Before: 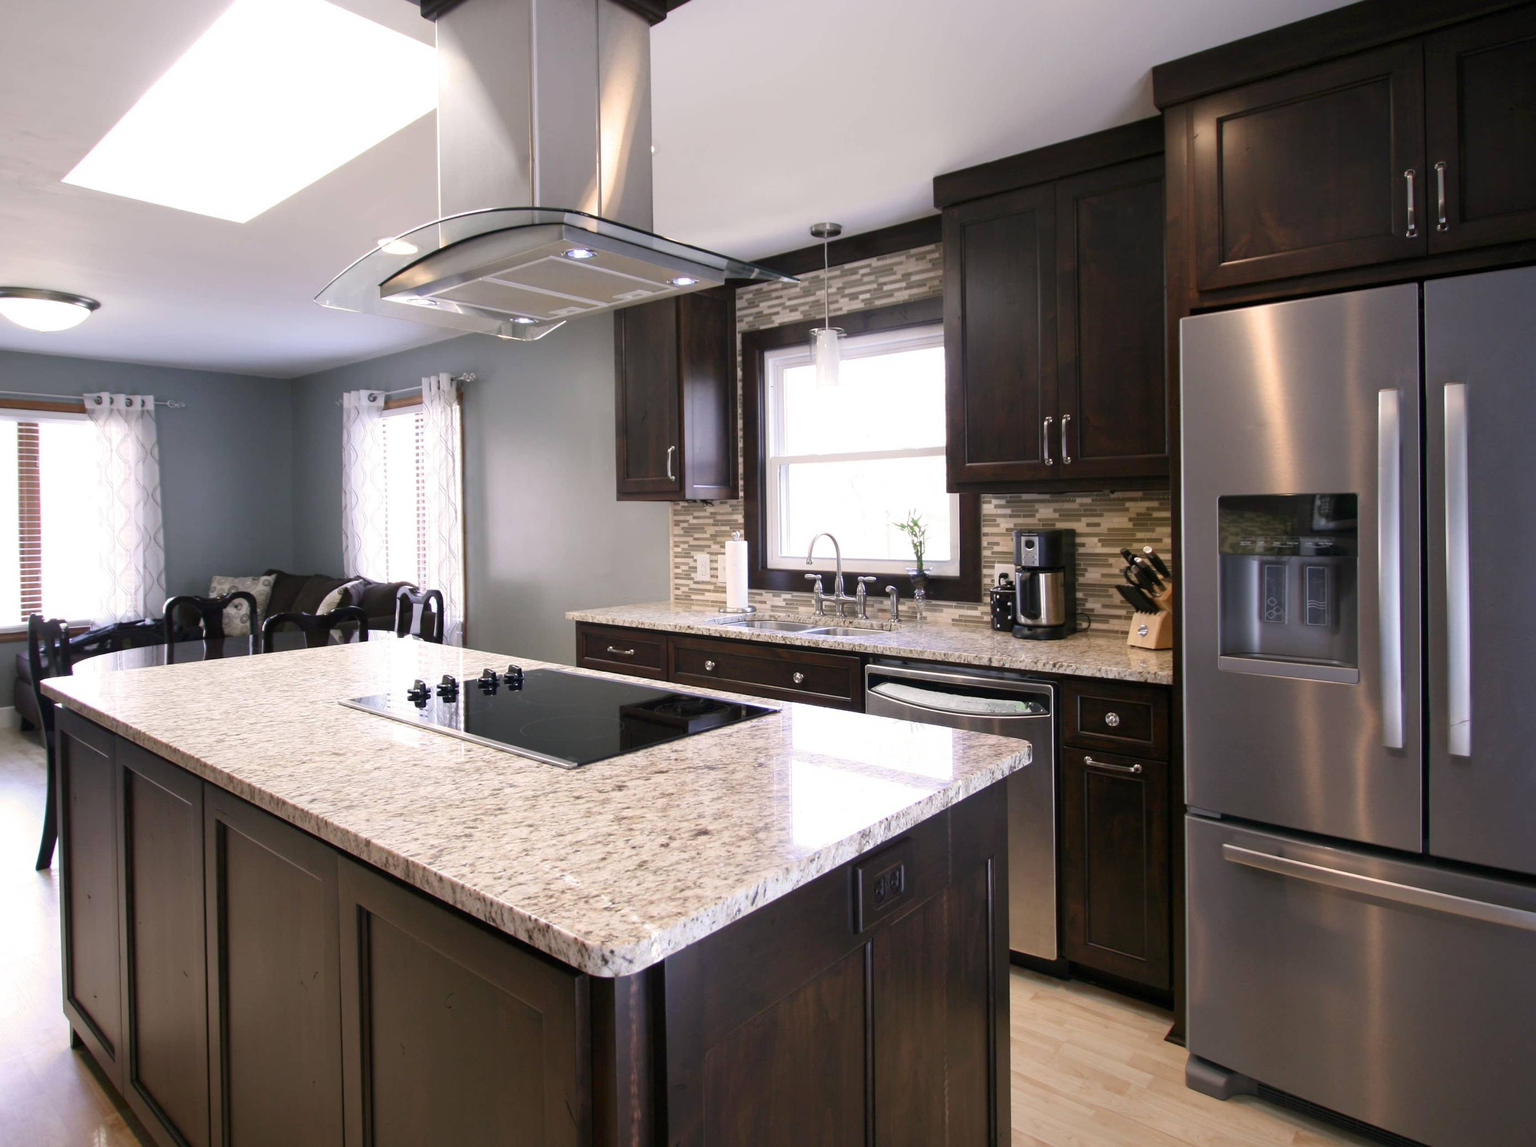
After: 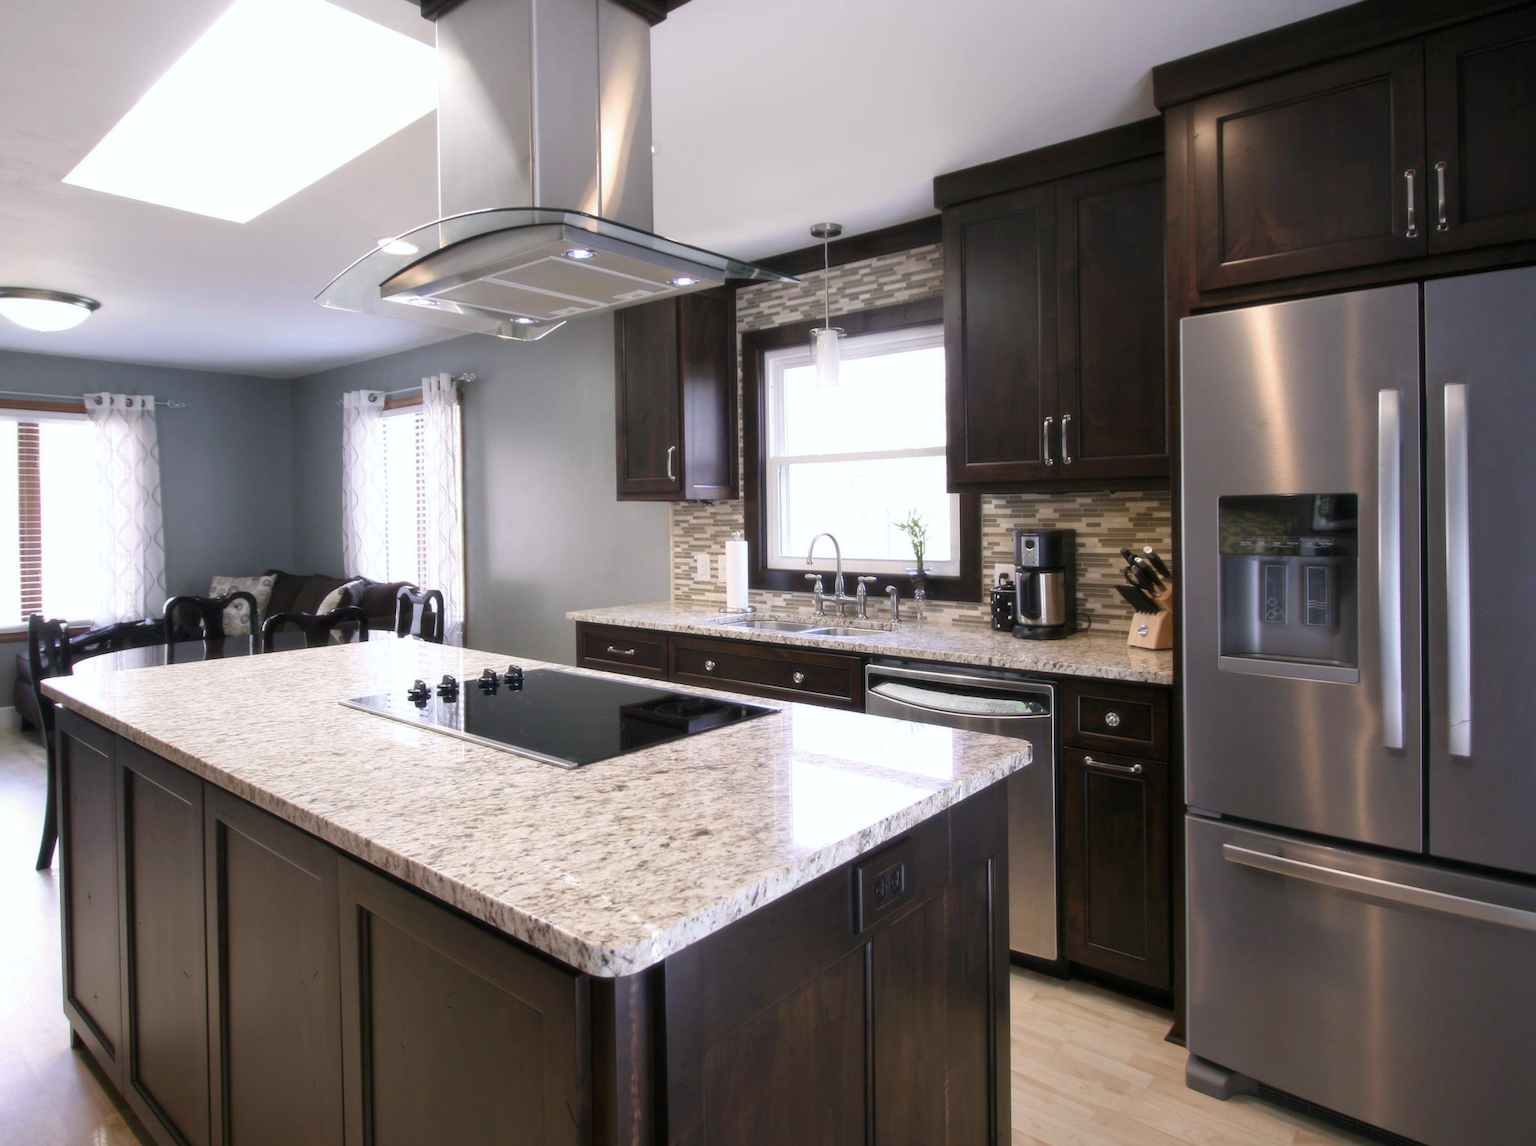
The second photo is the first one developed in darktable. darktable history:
white balance: red 0.982, blue 1.018
soften: size 10%, saturation 50%, brightness 0.2 EV, mix 10%
